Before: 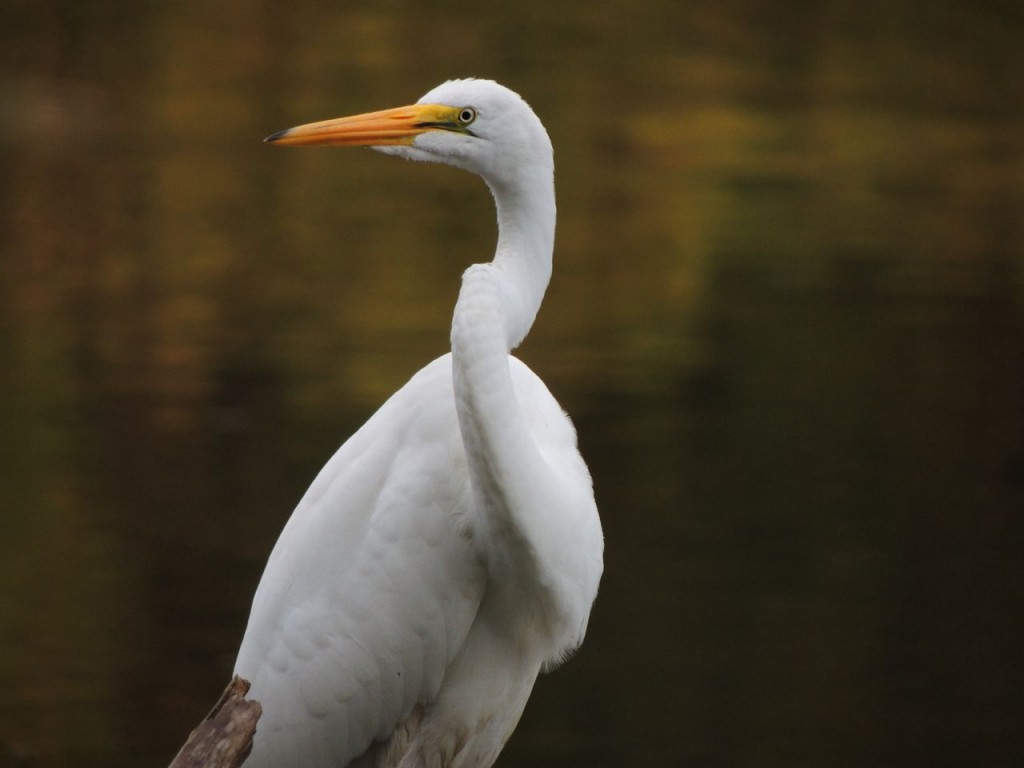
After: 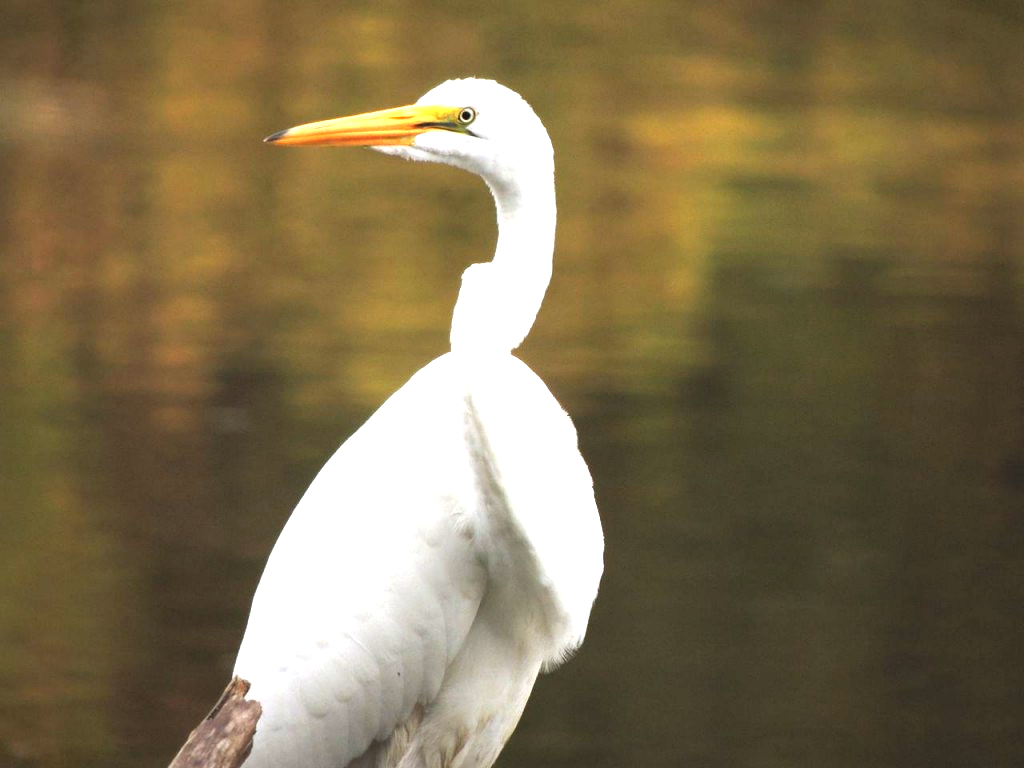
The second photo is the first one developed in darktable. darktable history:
exposure: exposure 2 EV, compensate highlight preservation false
